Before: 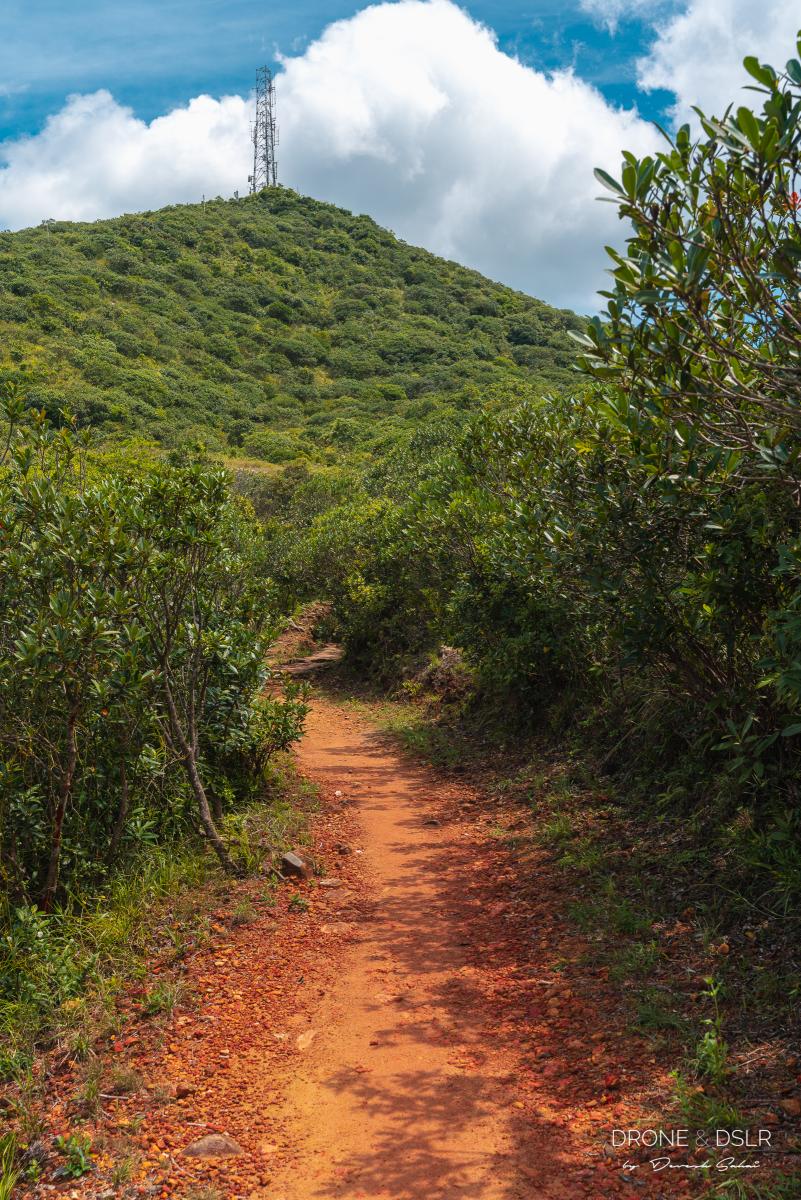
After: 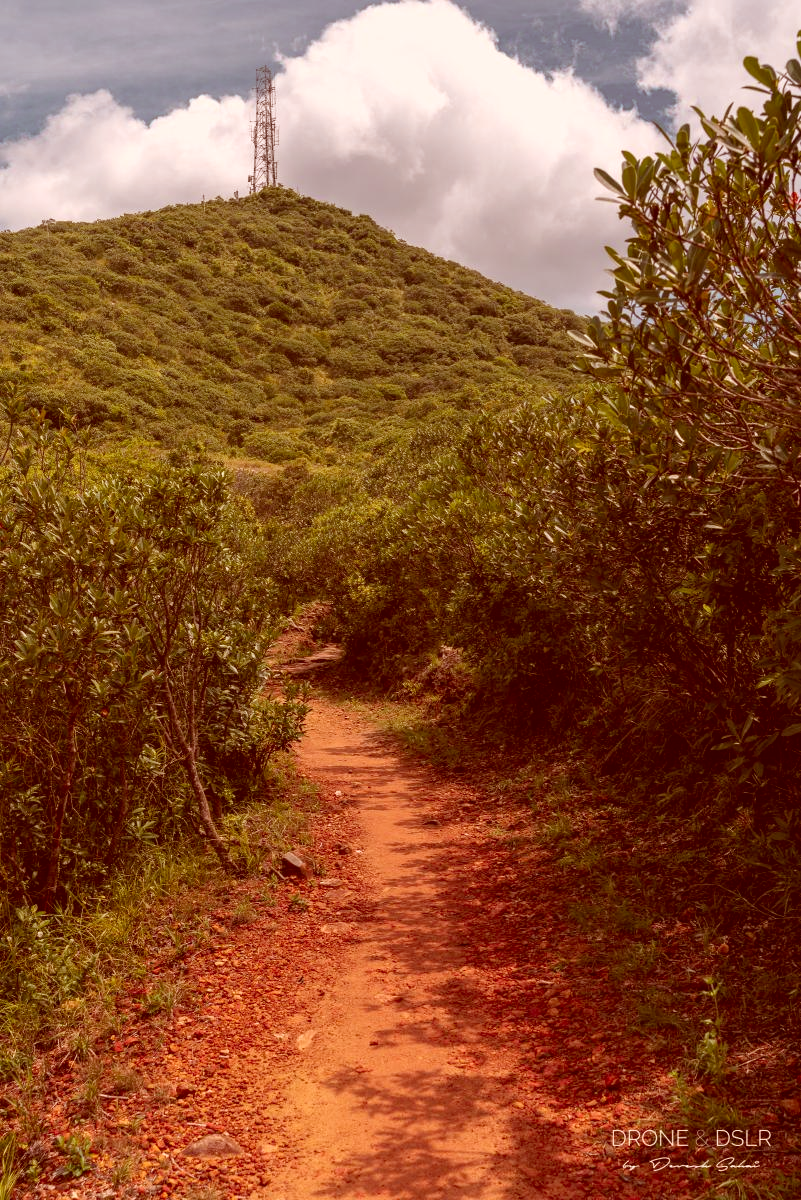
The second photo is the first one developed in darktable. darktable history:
color correction: highlights a* 9.08, highlights b* 8.47, shadows a* 39.65, shadows b* 39.97, saturation 0.77
